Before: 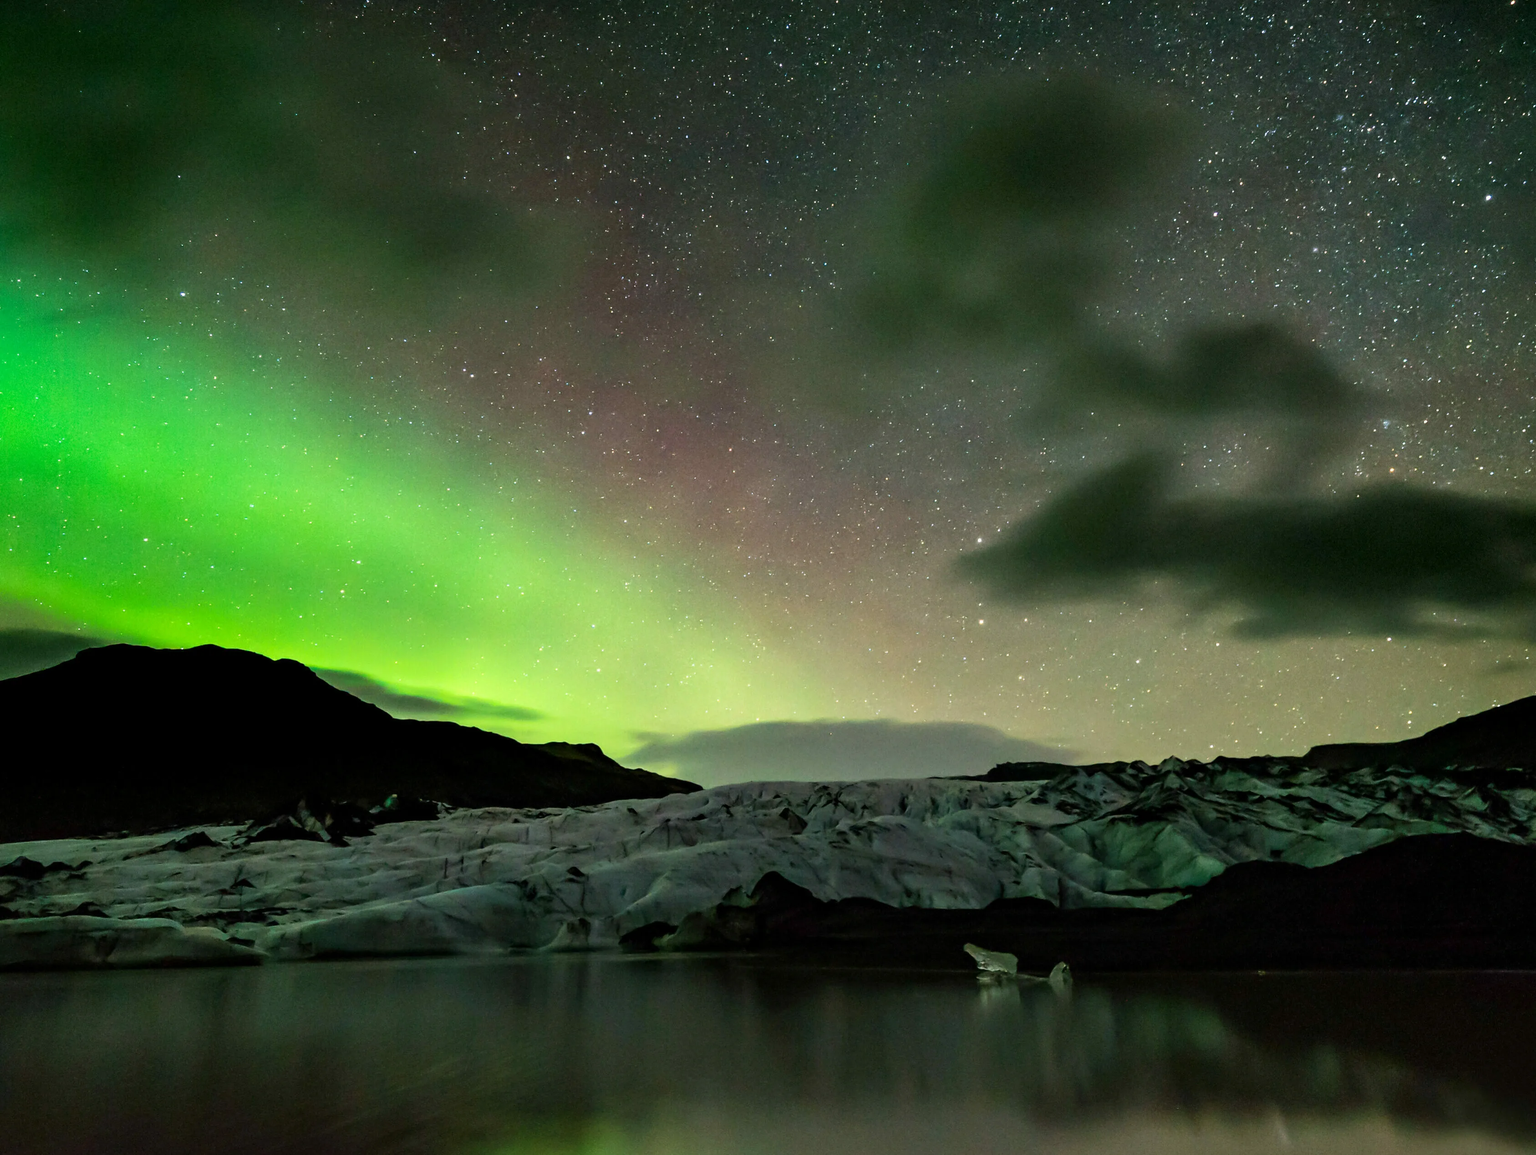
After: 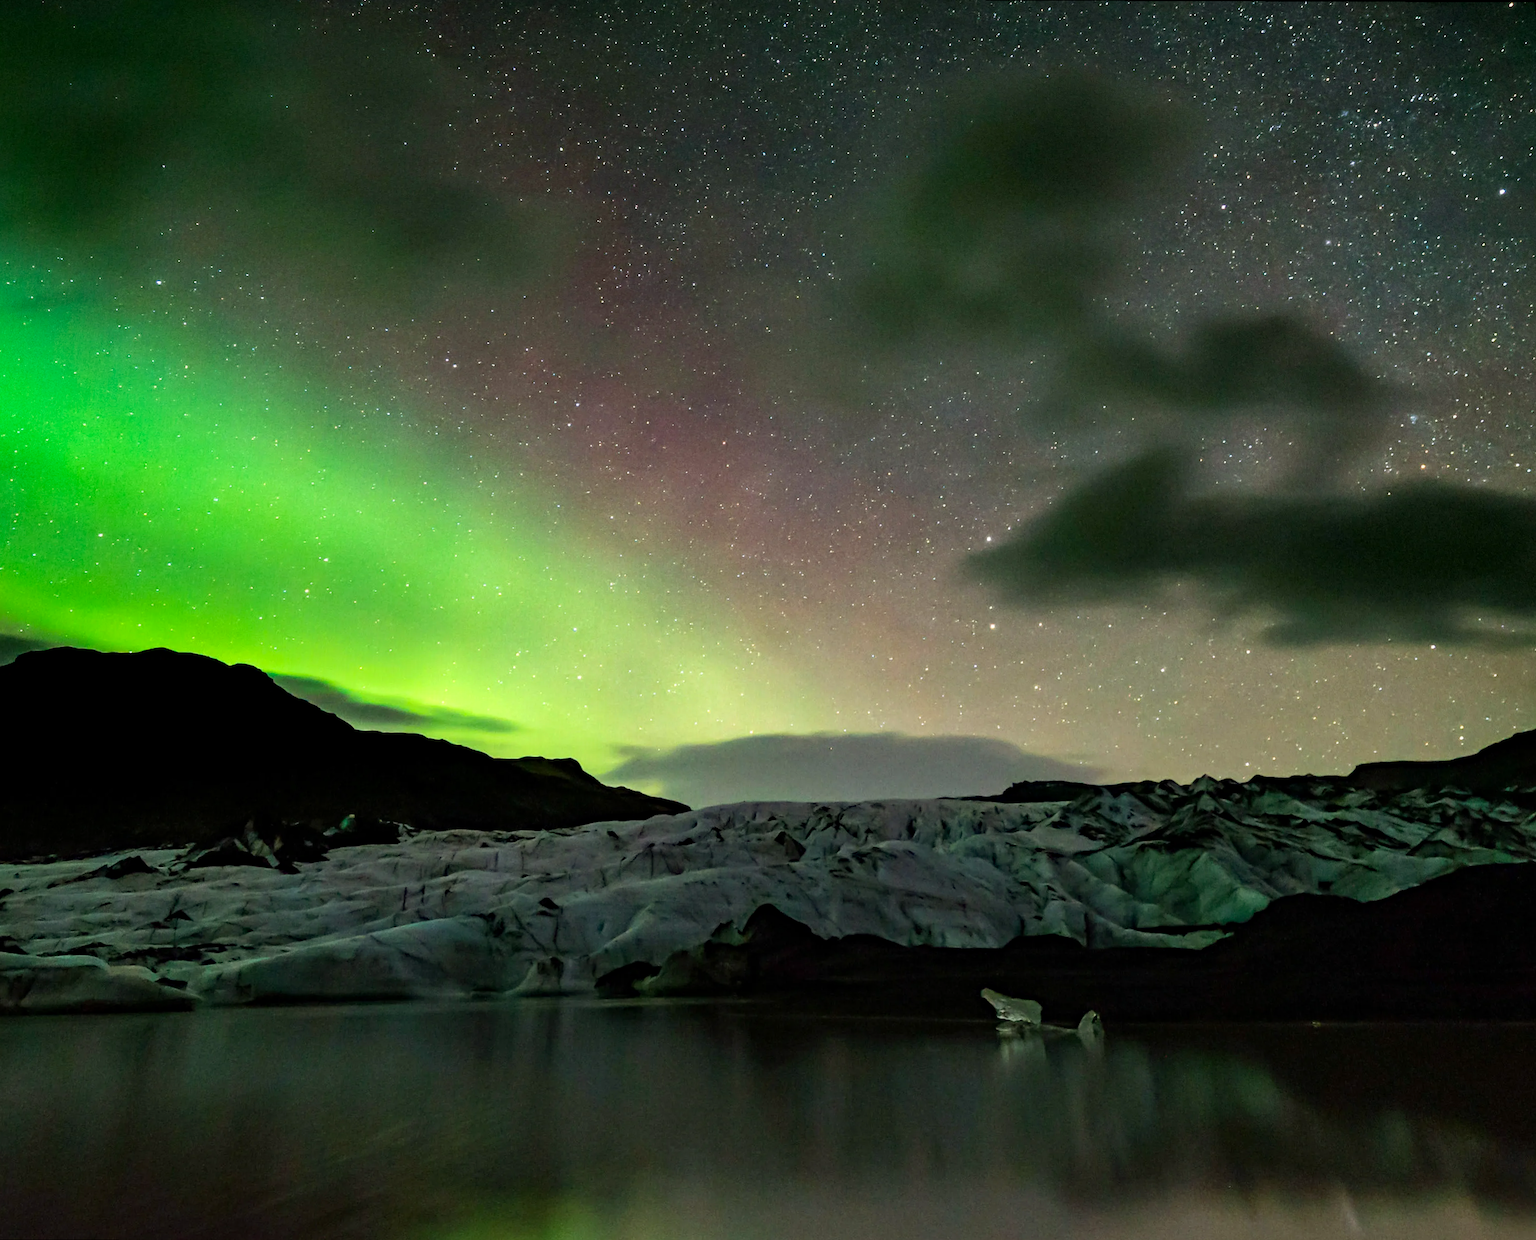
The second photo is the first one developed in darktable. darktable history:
haze removal: compatibility mode true, adaptive false
rotate and perspective: rotation 0.215°, lens shift (vertical) -0.139, crop left 0.069, crop right 0.939, crop top 0.002, crop bottom 0.996
